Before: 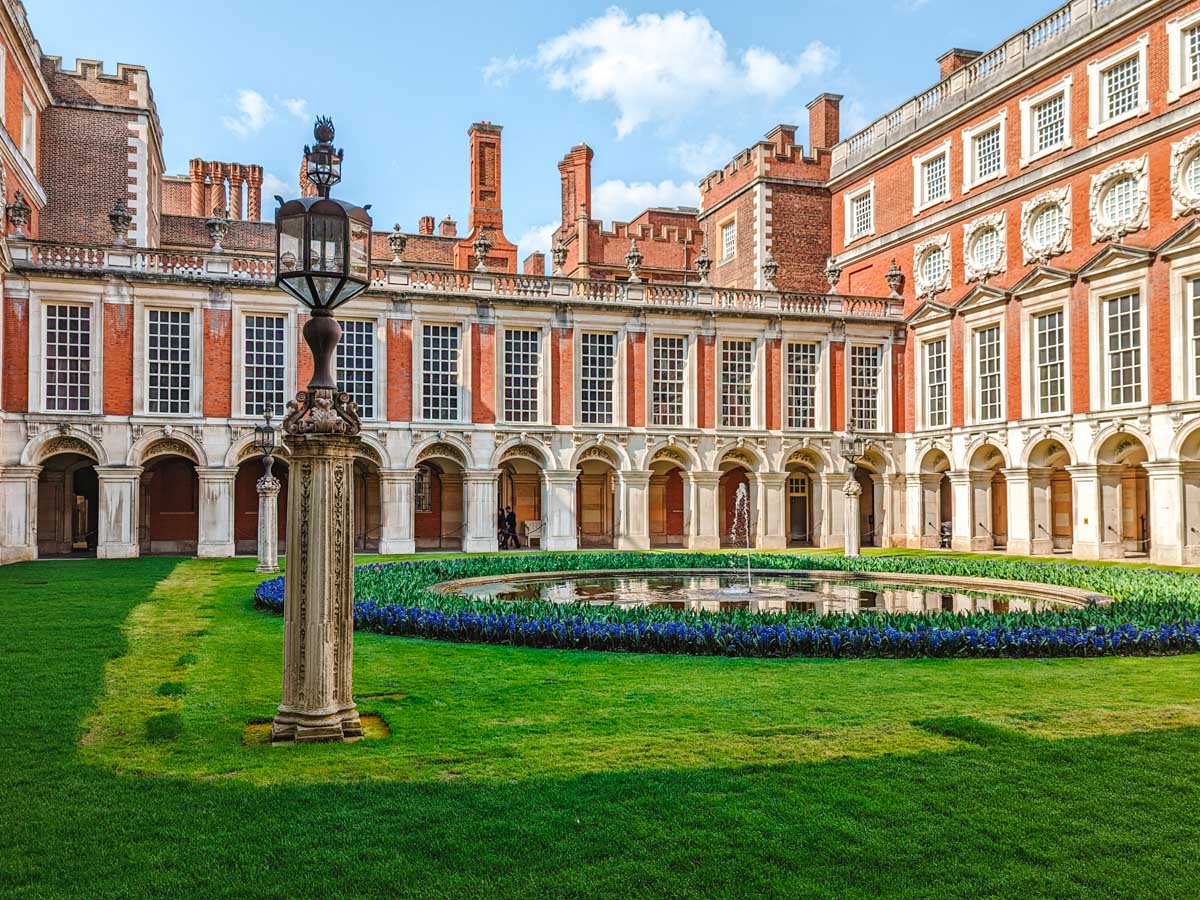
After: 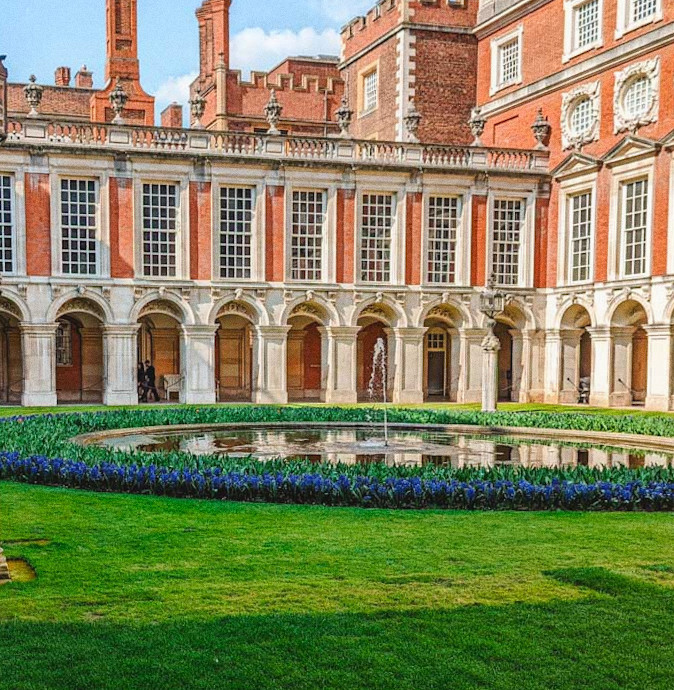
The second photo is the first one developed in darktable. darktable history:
rotate and perspective: rotation 0.074°, lens shift (vertical) 0.096, lens shift (horizontal) -0.041, crop left 0.043, crop right 0.952, crop top 0.024, crop bottom 0.979
crop and rotate: left 28.256%, top 17.734%, right 12.656%, bottom 3.573%
grain: strength 26%
contrast equalizer: octaves 7, y [[0.6 ×6], [0.55 ×6], [0 ×6], [0 ×6], [0 ×6]], mix -0.2
